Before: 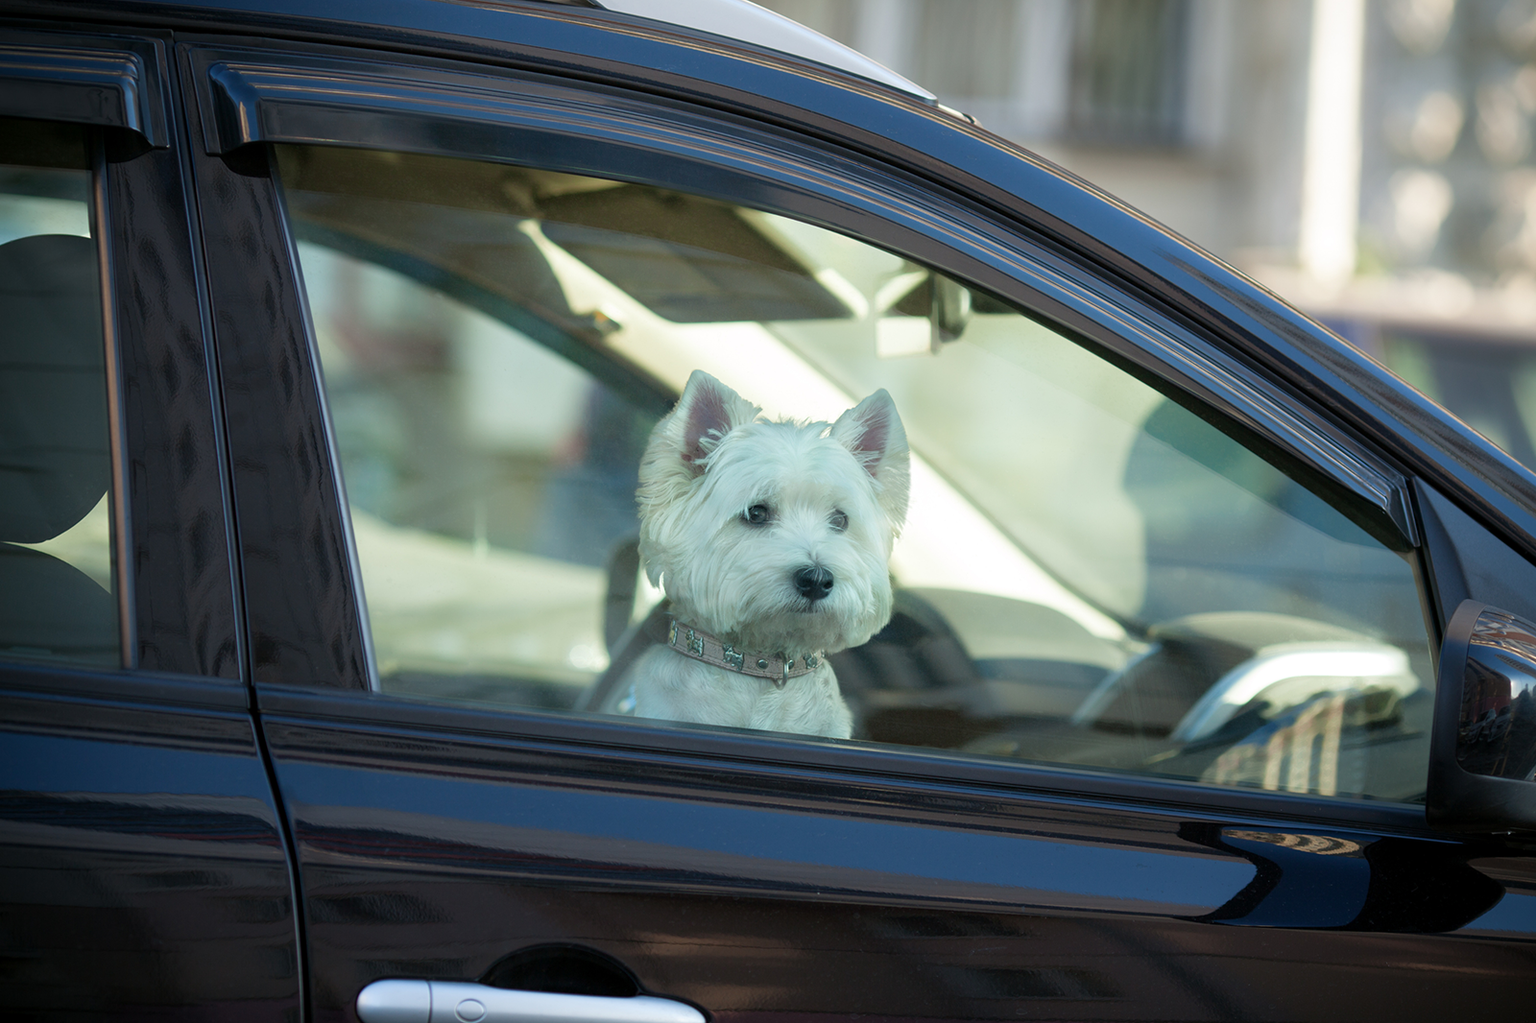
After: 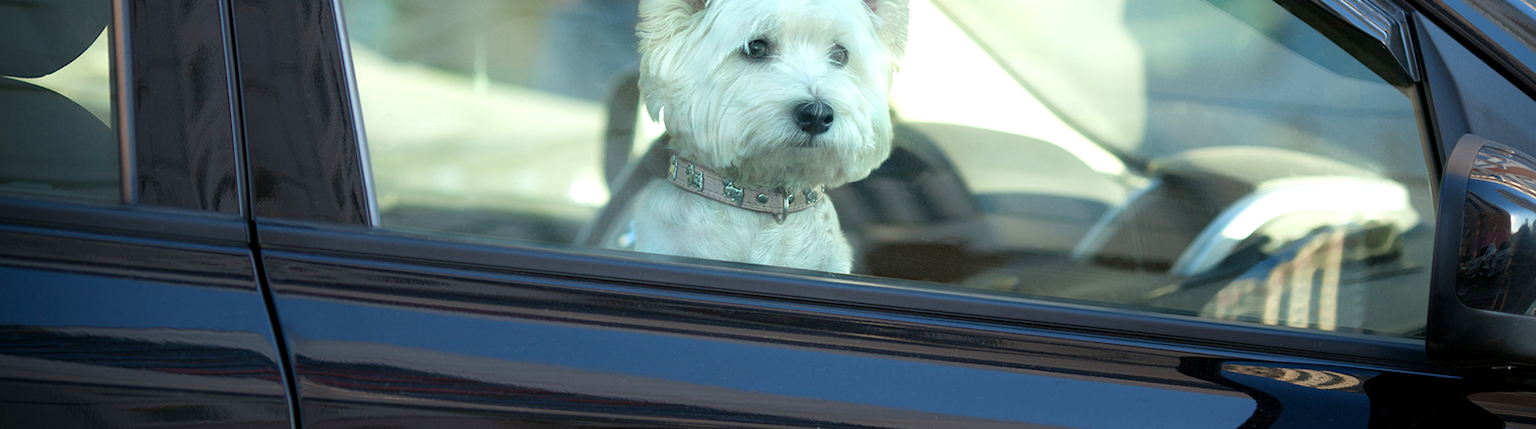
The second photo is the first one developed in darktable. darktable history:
exposure: black level correction 0.001, exposure 0.5 EV, compensate exposure bias true, compensate highlight preservation false
crop: top 45.551%, bottom 12.262%
